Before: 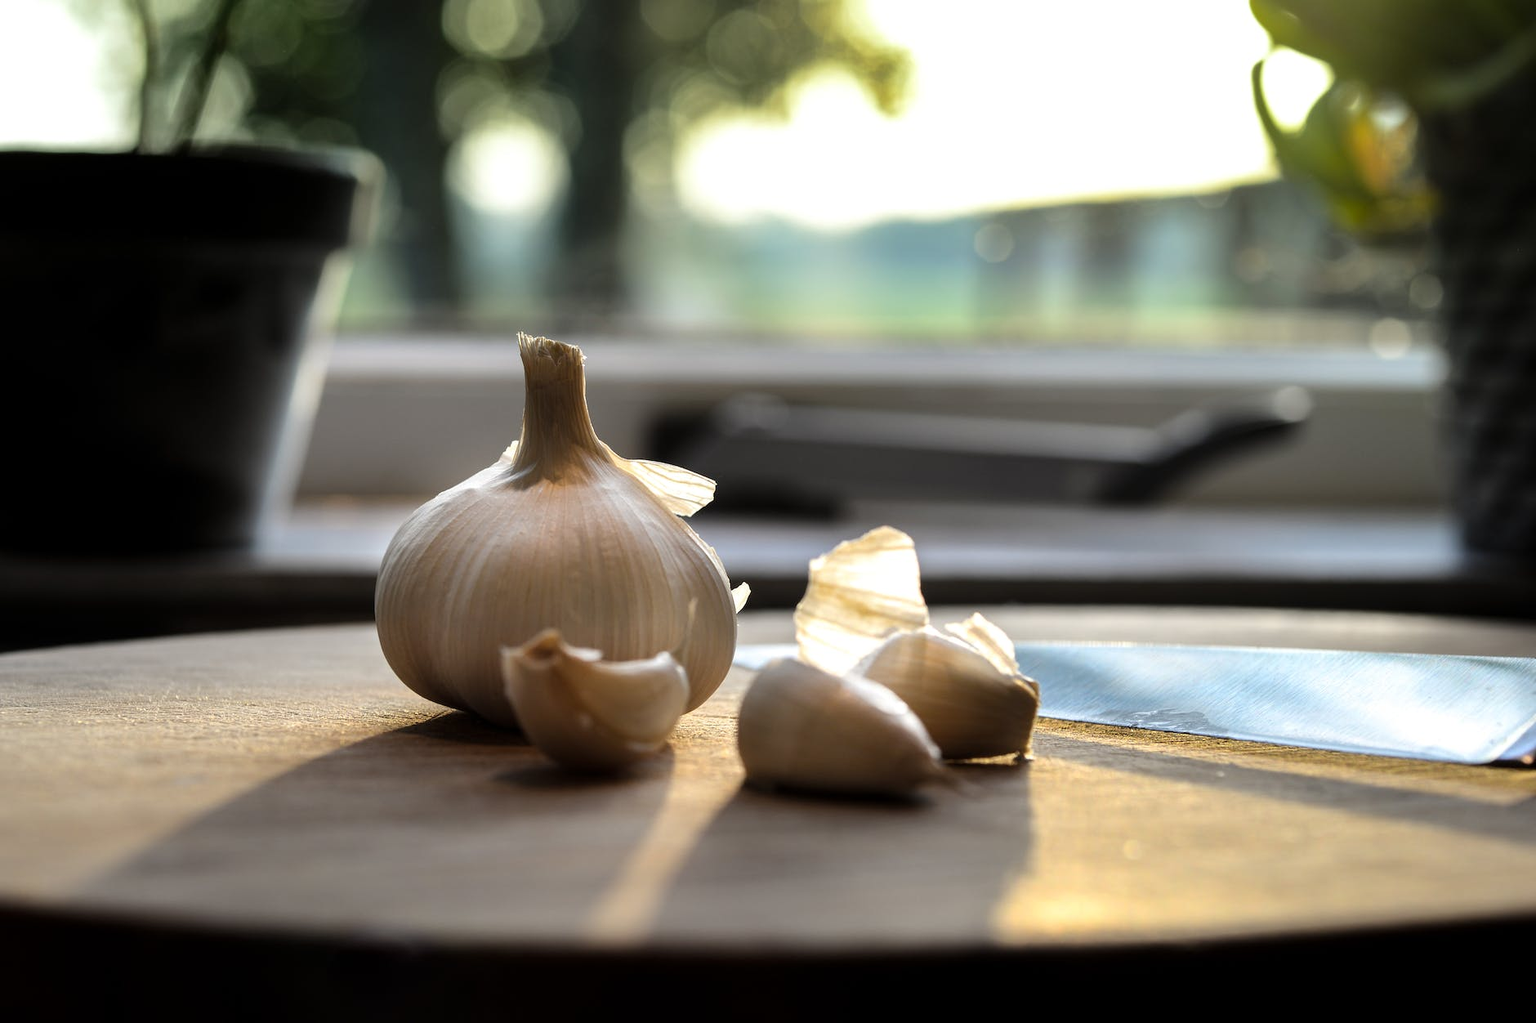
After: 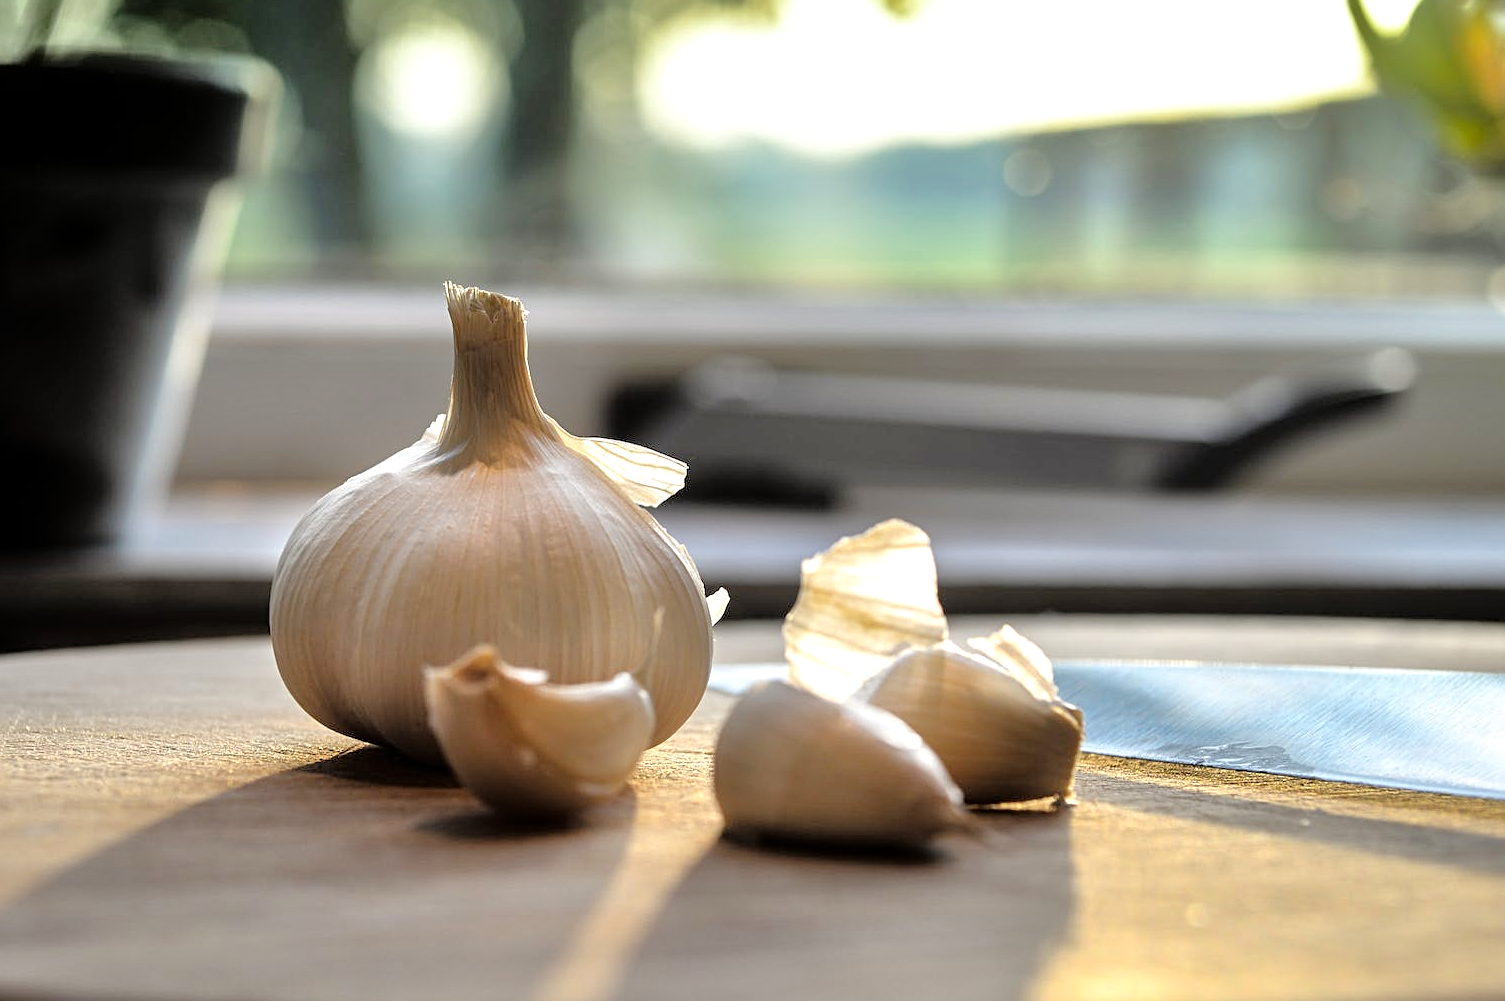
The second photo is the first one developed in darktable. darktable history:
crop and rotate: left 10.118%, top 10.039%, right 9.824%, bottom 9.989%
tone equalizer: -7 EV 0.141 EV, -6 EV 0.612 EV, -5 EV 1.15 EV, -4 EV 1.31 EV, -3 EV 1.15 EV, -2 EV 0.6 EV, -1 EV 0.156 EV, mask exposure compensation -0.513 EV
sharpen: radius 2.177, amount 0.379, threshold 0.141
